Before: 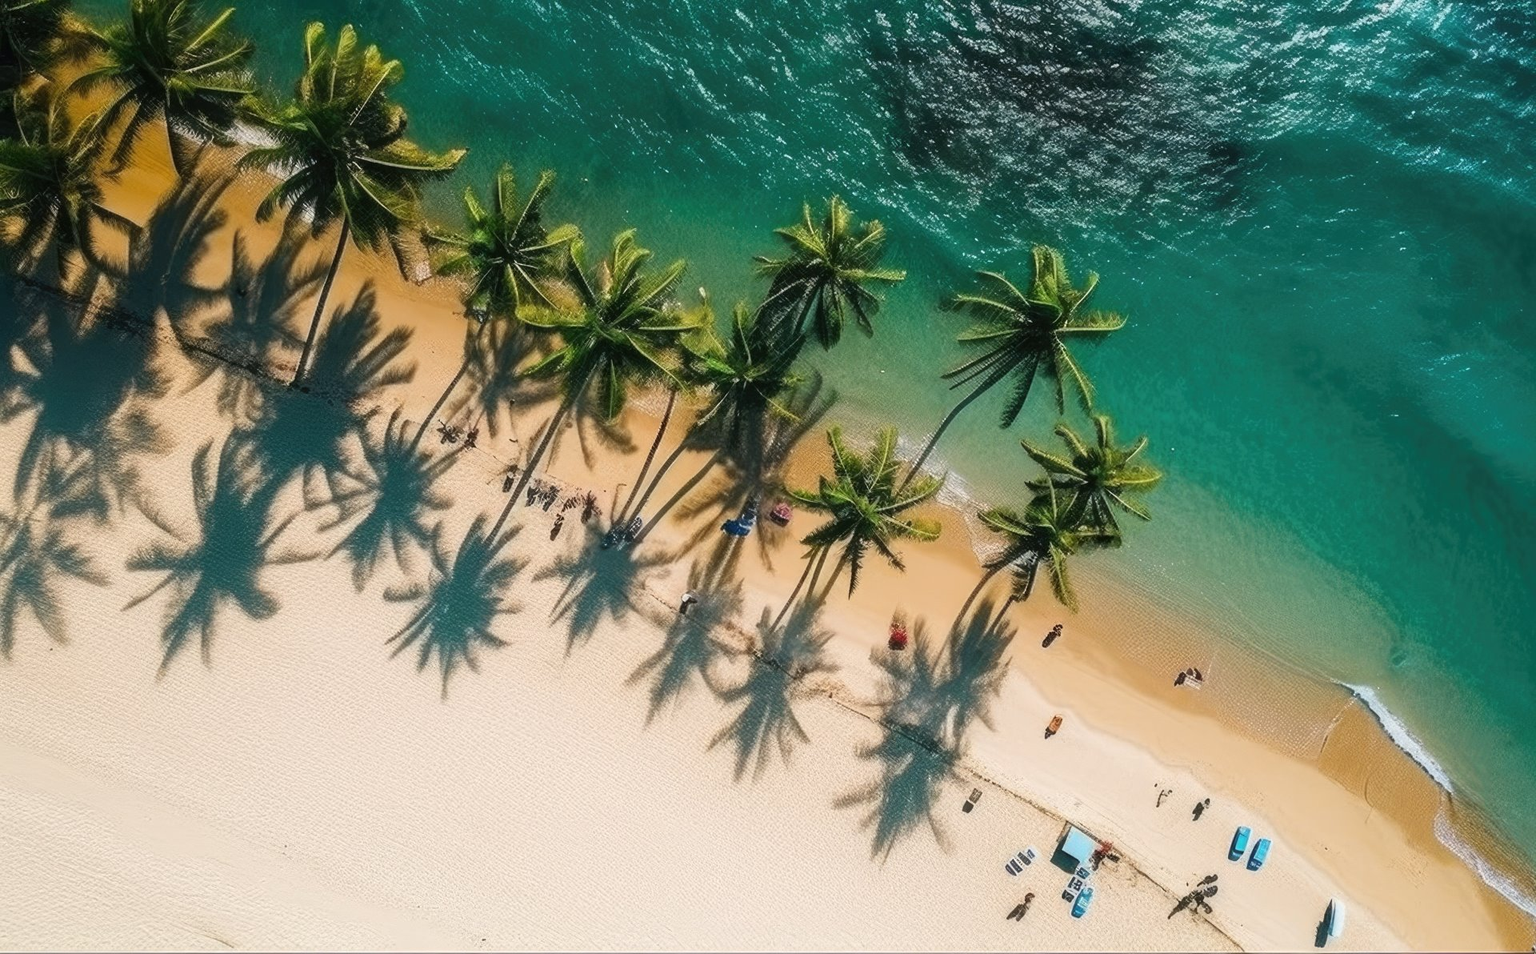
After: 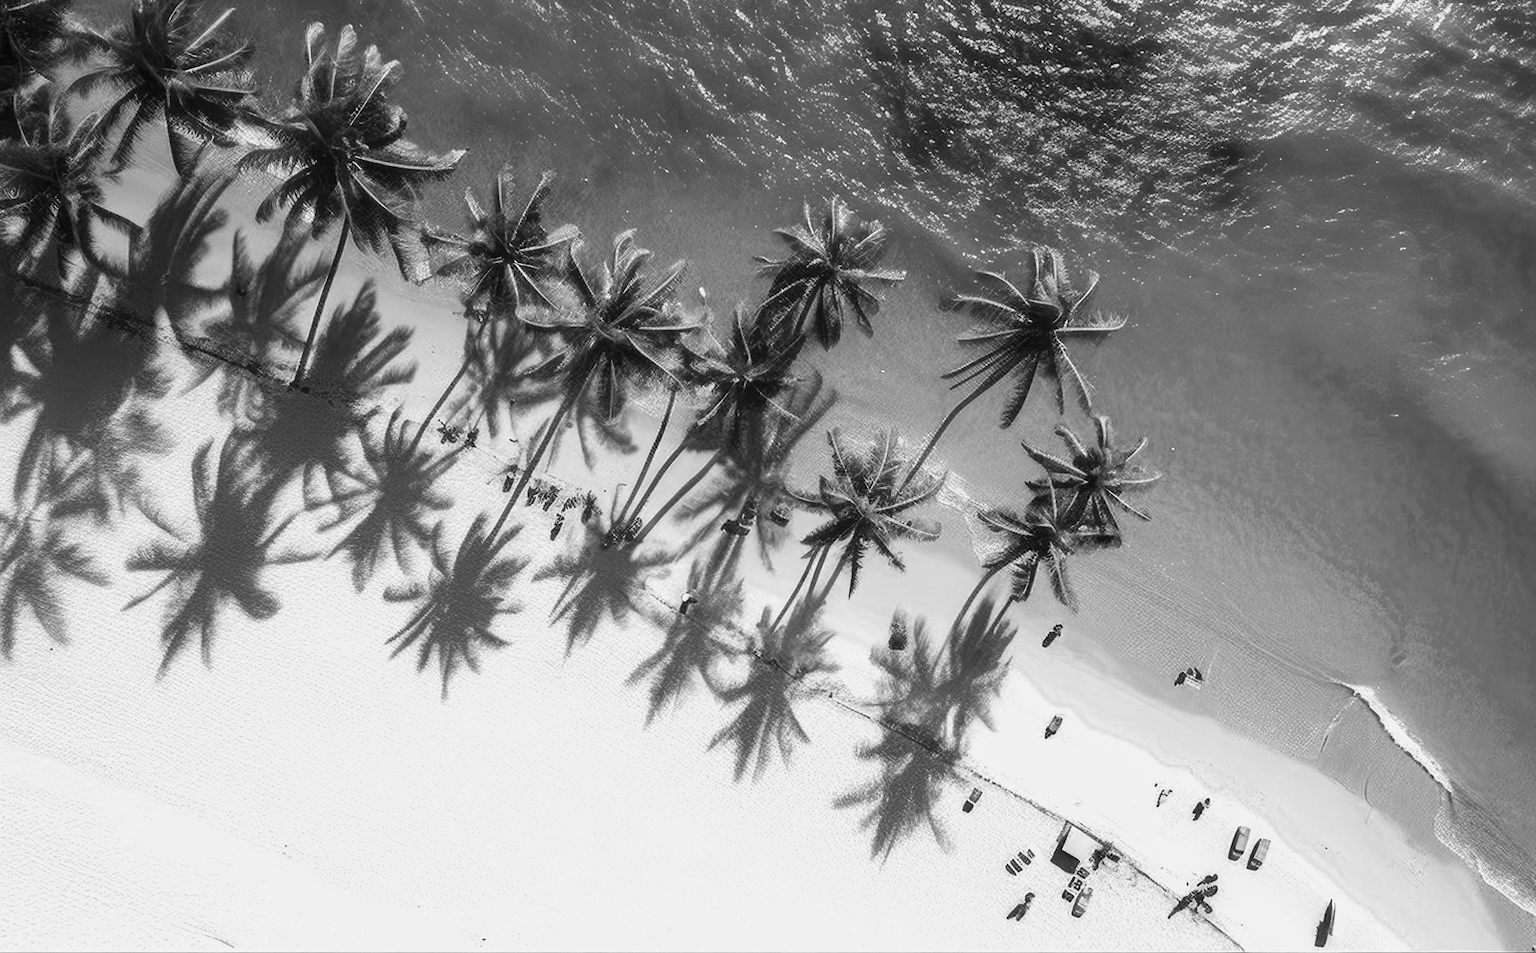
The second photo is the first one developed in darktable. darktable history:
exposure: black level correction 0.001, exposure 0.5 EV, compensate exposure bias true, compensate highlight preservation false
shadows and highlights: shadows 29.32, highlights -29.32, low approximation 0.01, soften with gaussian
monochrome: a -71.75, b 75.82
